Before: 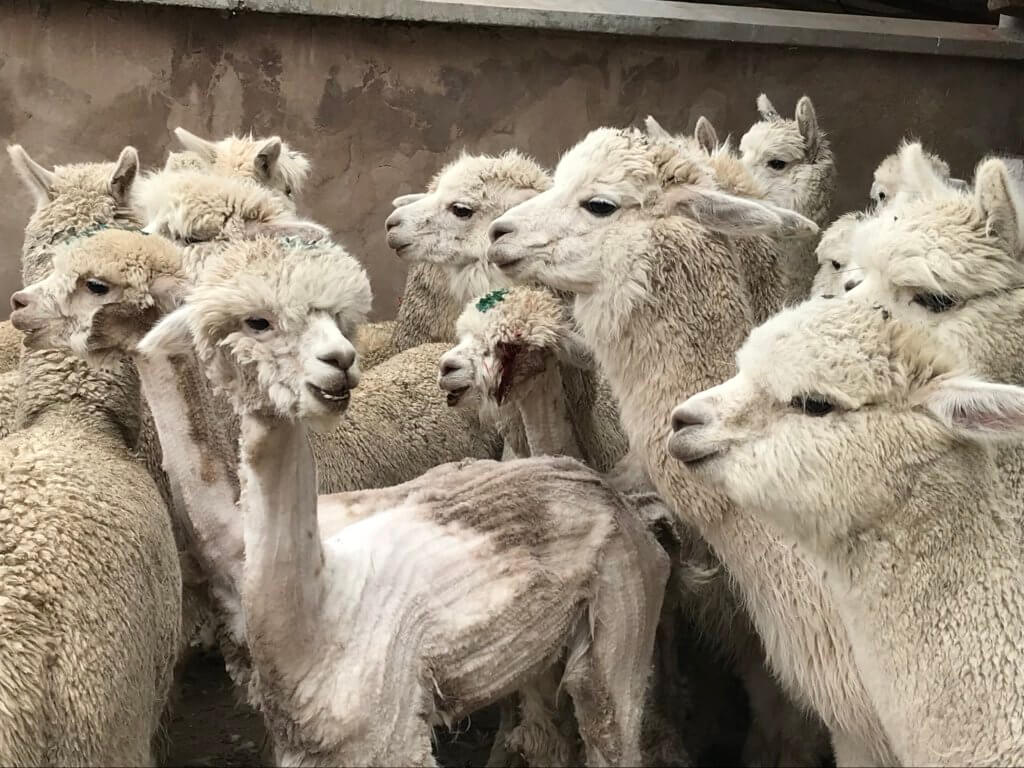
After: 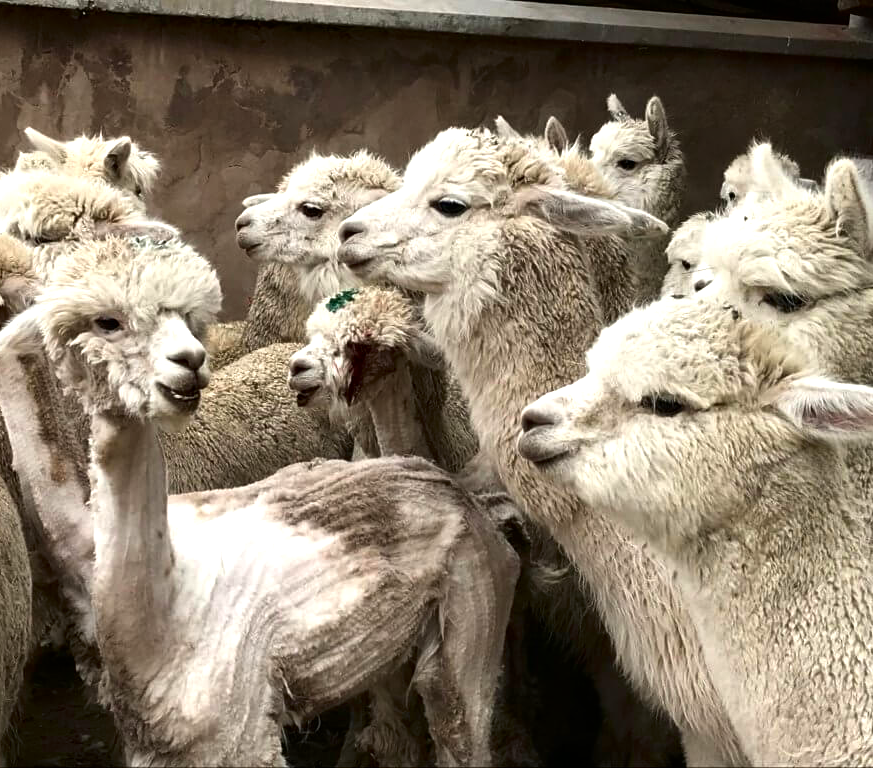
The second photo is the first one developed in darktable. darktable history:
crop and rotate: left 14.737%
tone equalizer: -8 EV -0.402 EV, -7 EV -0.363 EV, -6 EV -0.324 EV, -5 EV -0.204 EV, -3 EV 0.227 EV, -2 EV 0.35 EV, -1 EV 0.414 EV, +0 EV 0.404 EV
contrast brightness saturation: brightness -0.205, saturation 0.077
